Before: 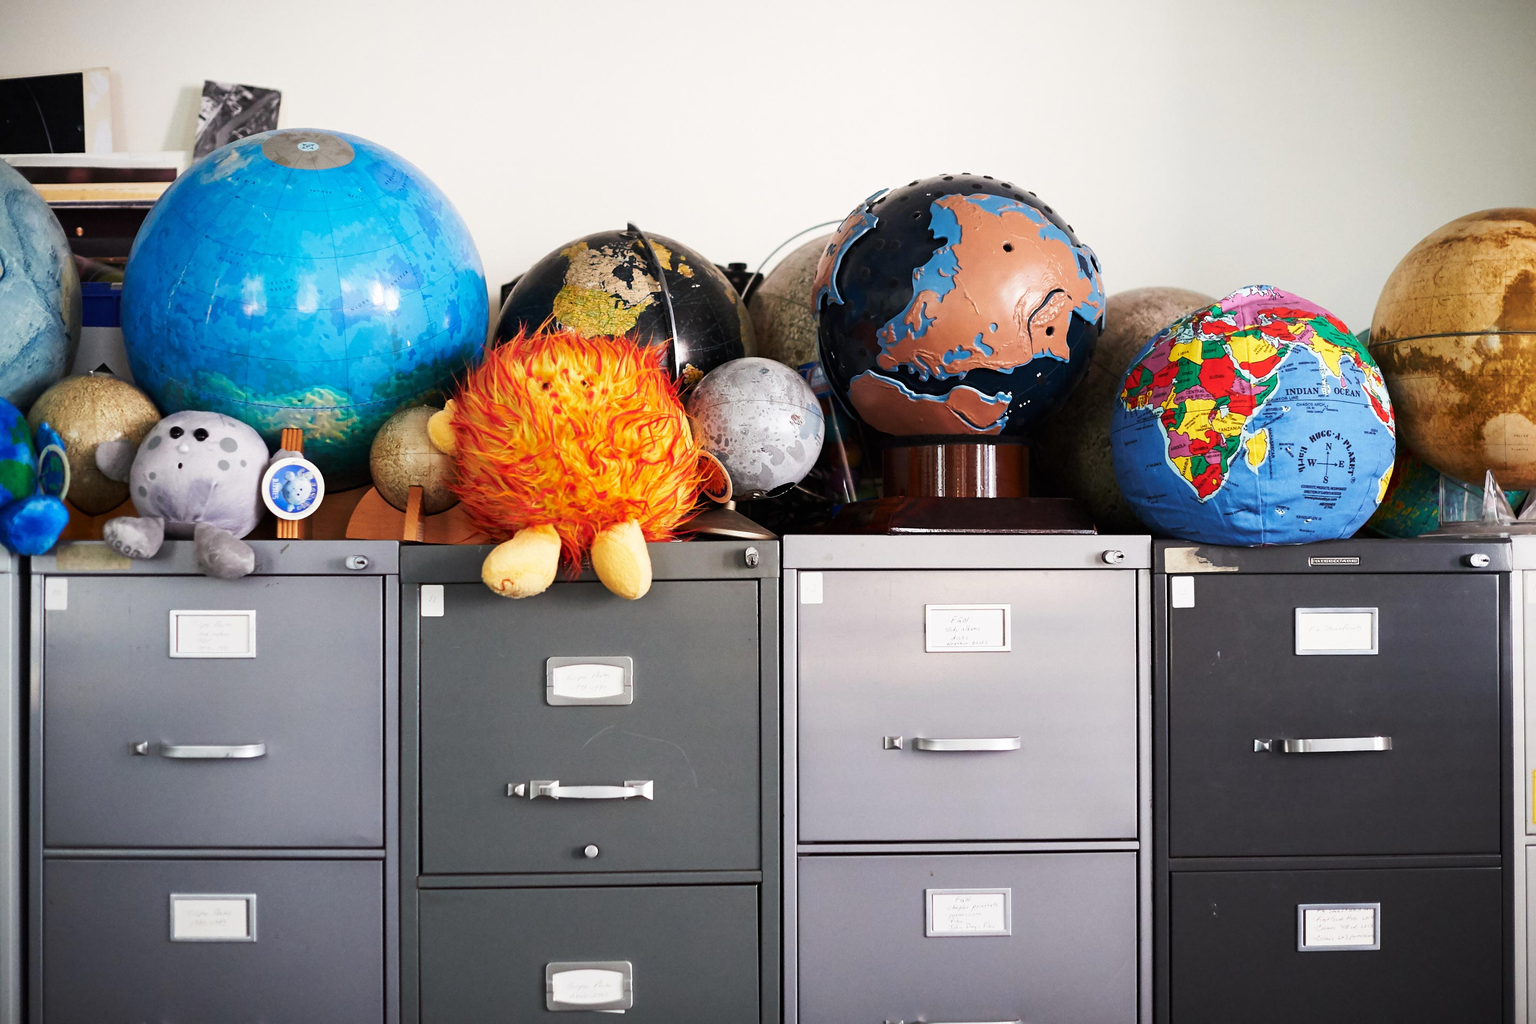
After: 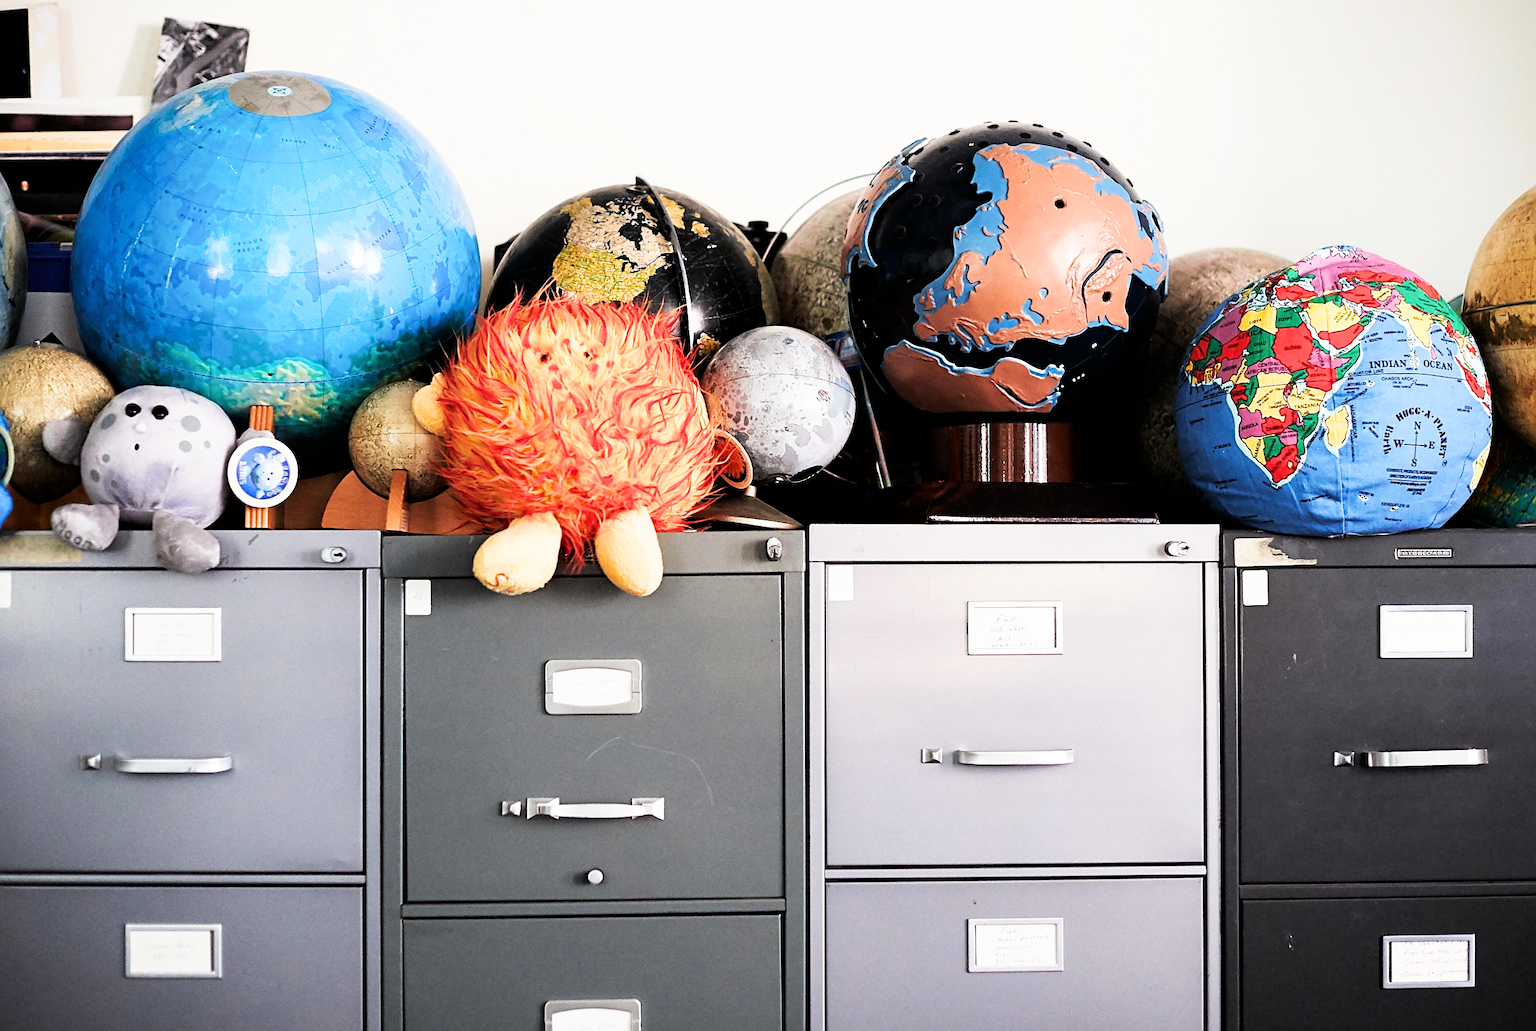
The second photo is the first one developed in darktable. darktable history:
filmic rgb: black relative exposure -5.06 EV, white relative exposure 3.18 EV, hardness 3.43, contrast 1.203, highlights saturation mix -29.63%
crop: left 3.78%, top 6.393%, right 6.531%, bottom 3.191%
sharpen: on, module defaults
exposure: exposure 0.61 EV, compensate exposure bias true, compensate highlight preservation false
